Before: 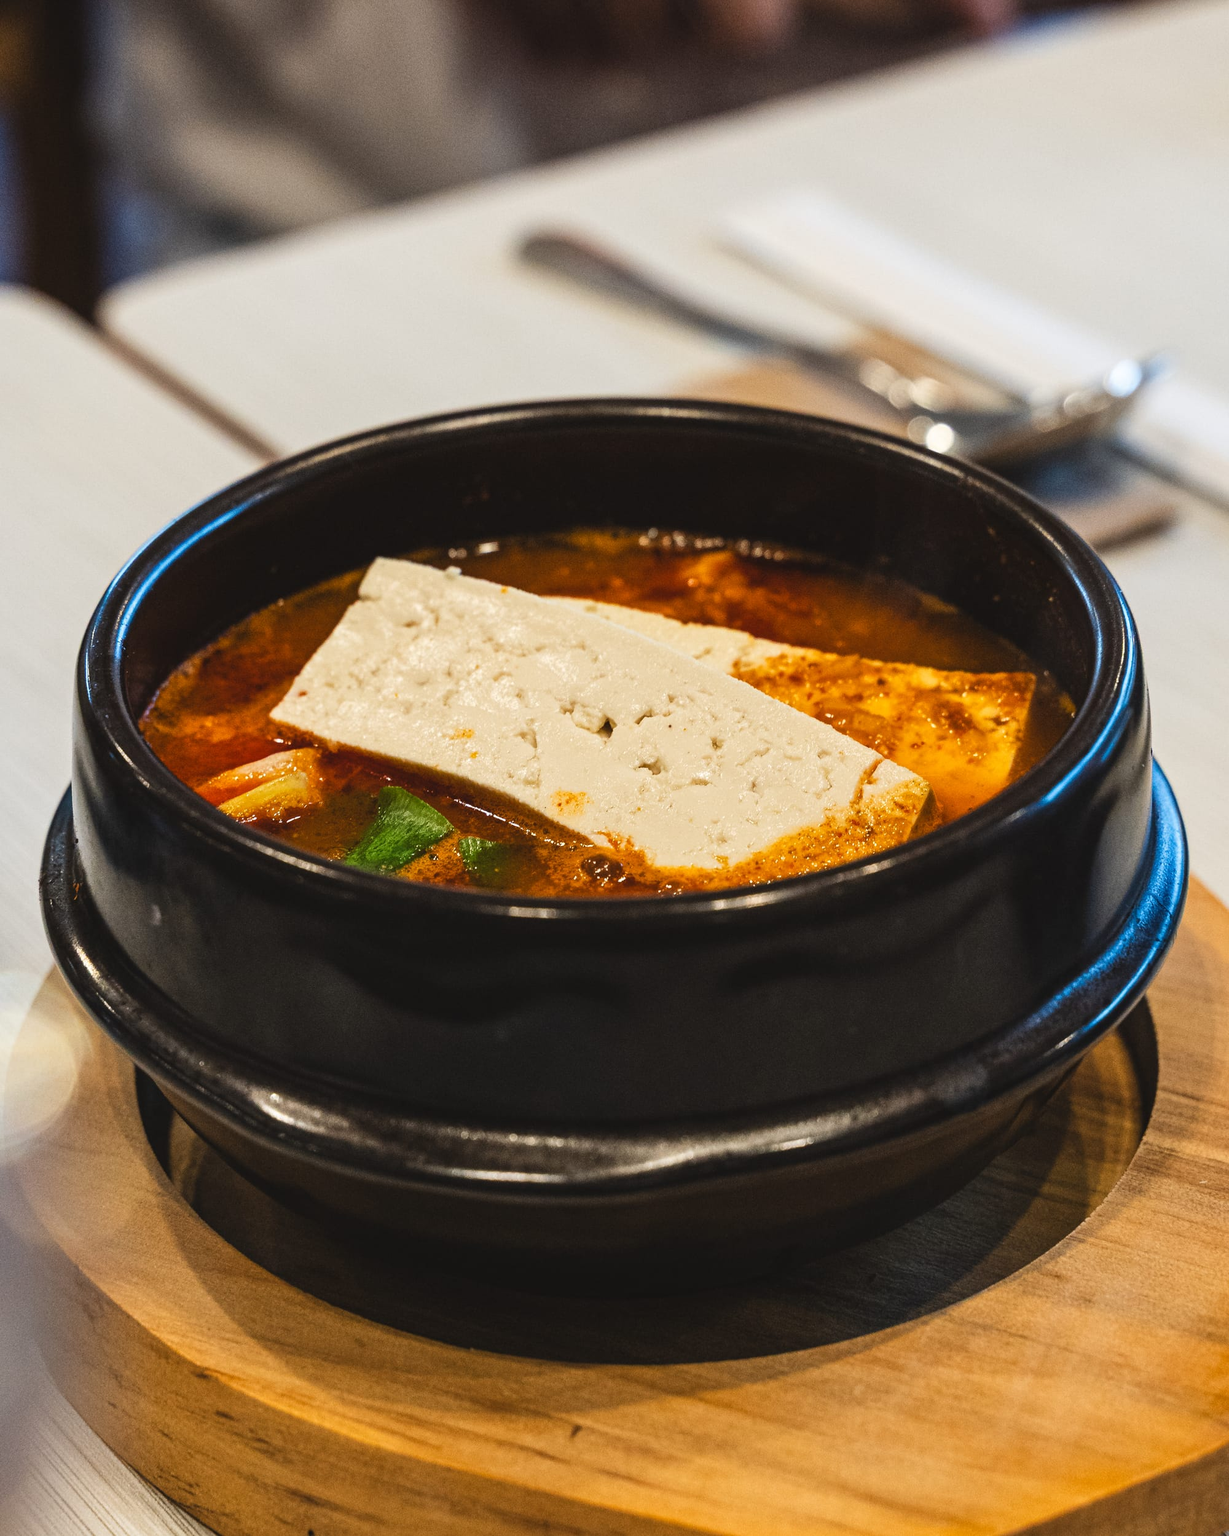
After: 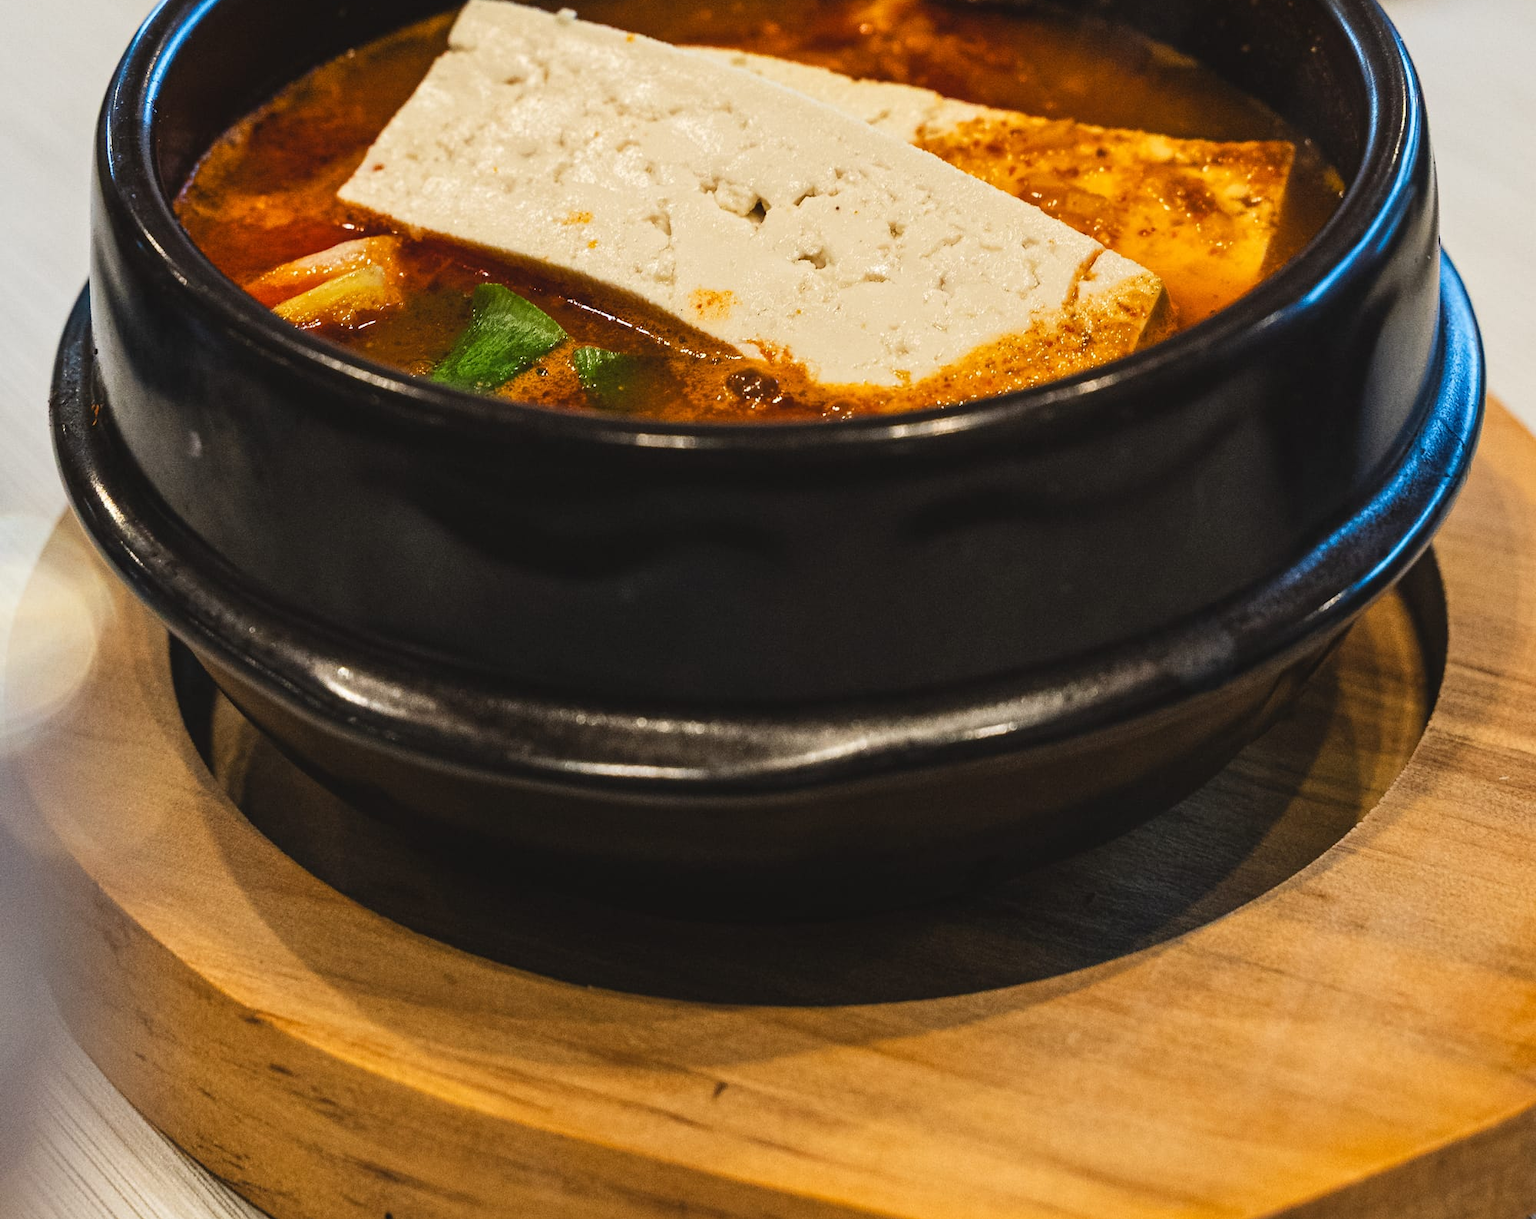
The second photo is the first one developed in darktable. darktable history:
crop and rotate: top 36.451%
